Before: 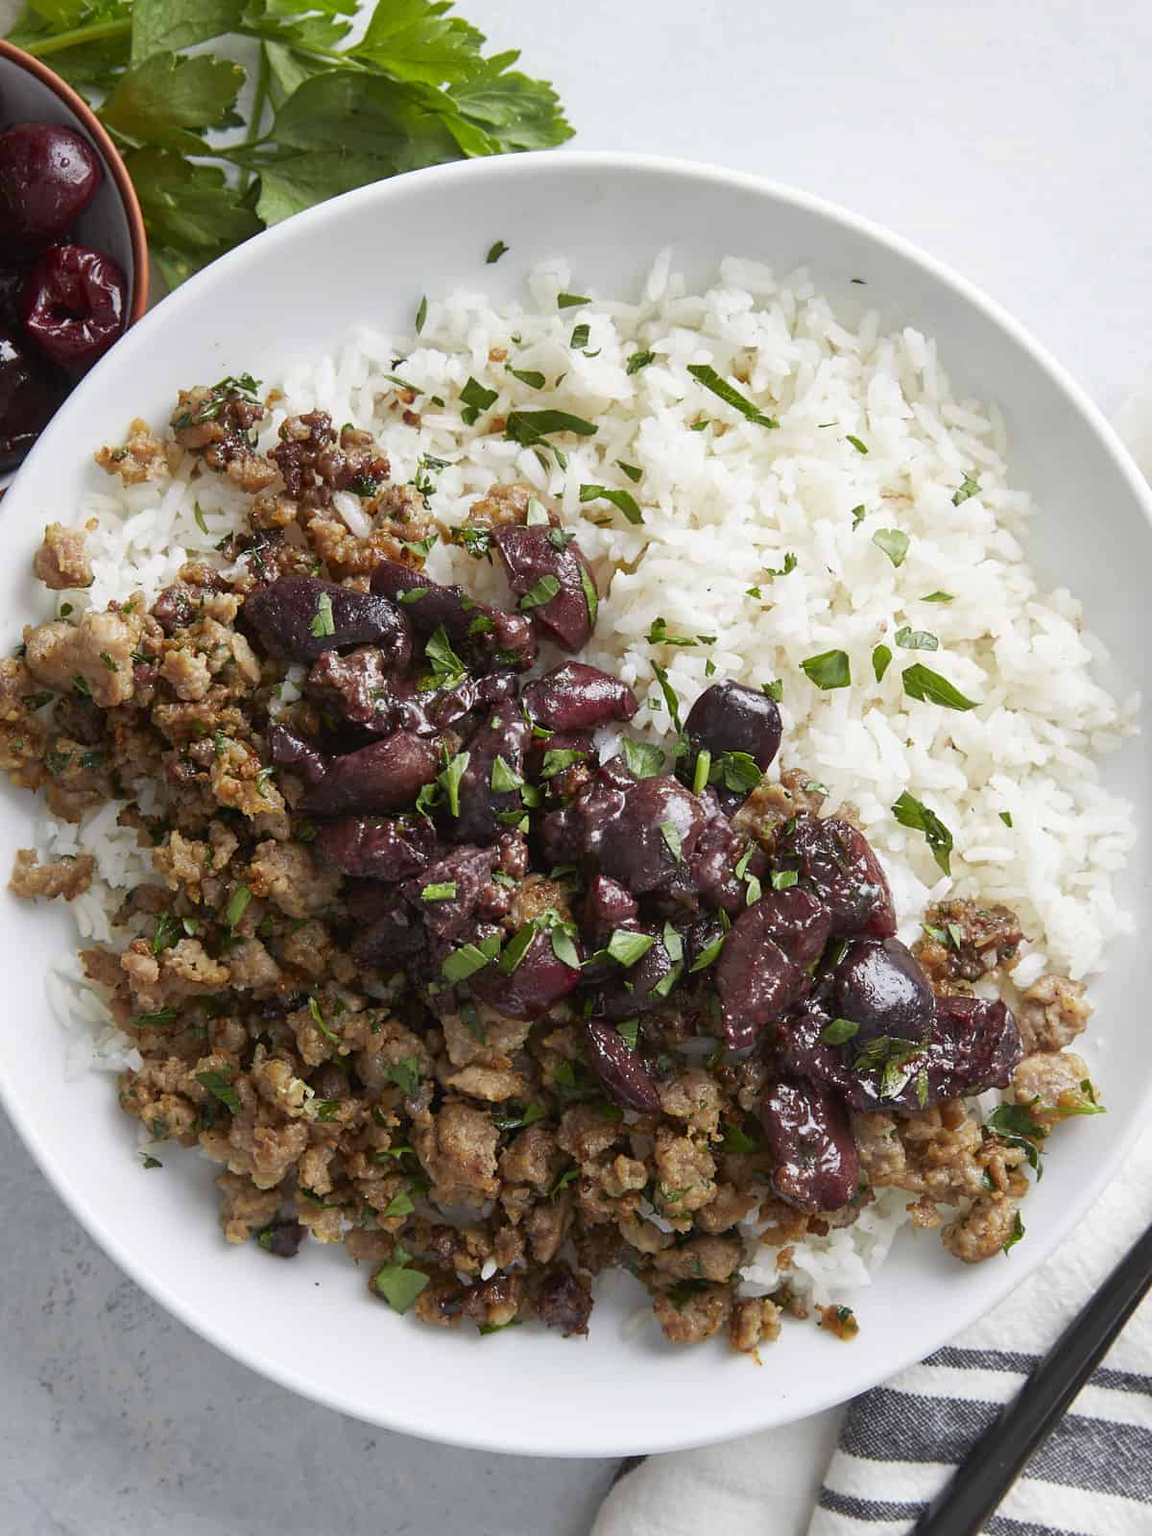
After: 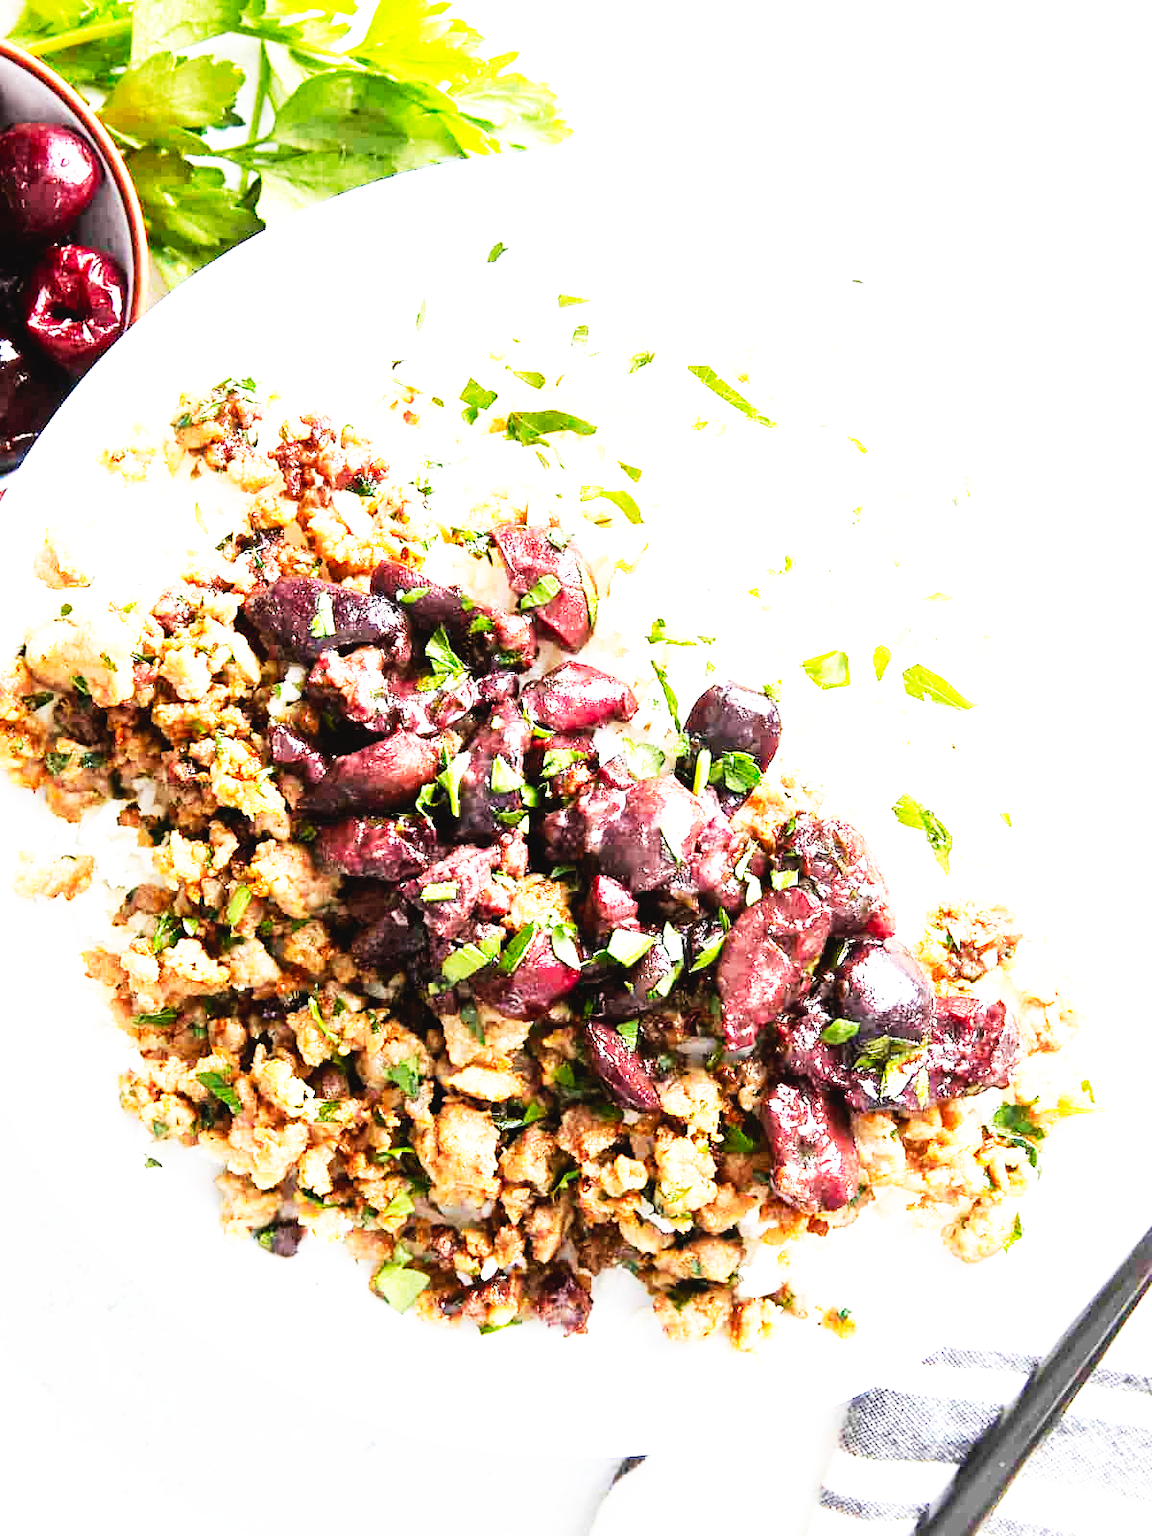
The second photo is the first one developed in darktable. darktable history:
tone equalizer: -8 EV -0.77 EV, -7 EV -0.702 EV, -6 EV -0.602 EV, -5 EV -0.386 EV, -3 EV 0.368 EV, -2 EV 0.6 EV, -1 EV 0.675 EV, +0 EV 0.768 EV
base curve: curves: ch0 [(0, 0) (0.007, 0.004) (0.027, 0.03) (0.046, 0.07) (0.207, 0.54) (0.442, 0.872) (0.673, 0.972) (1, 1)], preserve colors none
tone curve: curves: ch0 [(0, 0.024) (0.119, 0.146) (0.474, 0.464) (0.718, 0.721) (0.817, 0.839) (1, 0.998)]; ch1 [(0, 0) (0.377, 0.416) (0.439, 0.451) (0.477, 0.477) (0.501, 0.504) (0.538, 0.544) (0.58, 0.602) (0.664, 0.676) (0.783, 0.804) (1, 1)]; ch2 [(0, 0) (0.38, 0.405) (0.463, 0.456) (0.498, 0.497) (0.524, 0.535) (0.578, 0.576) (0.648, 0.665) (1, 1)], preserve colors none
exposure: black level correction 0, exposure 1 EV, compensate highlight preservation false
